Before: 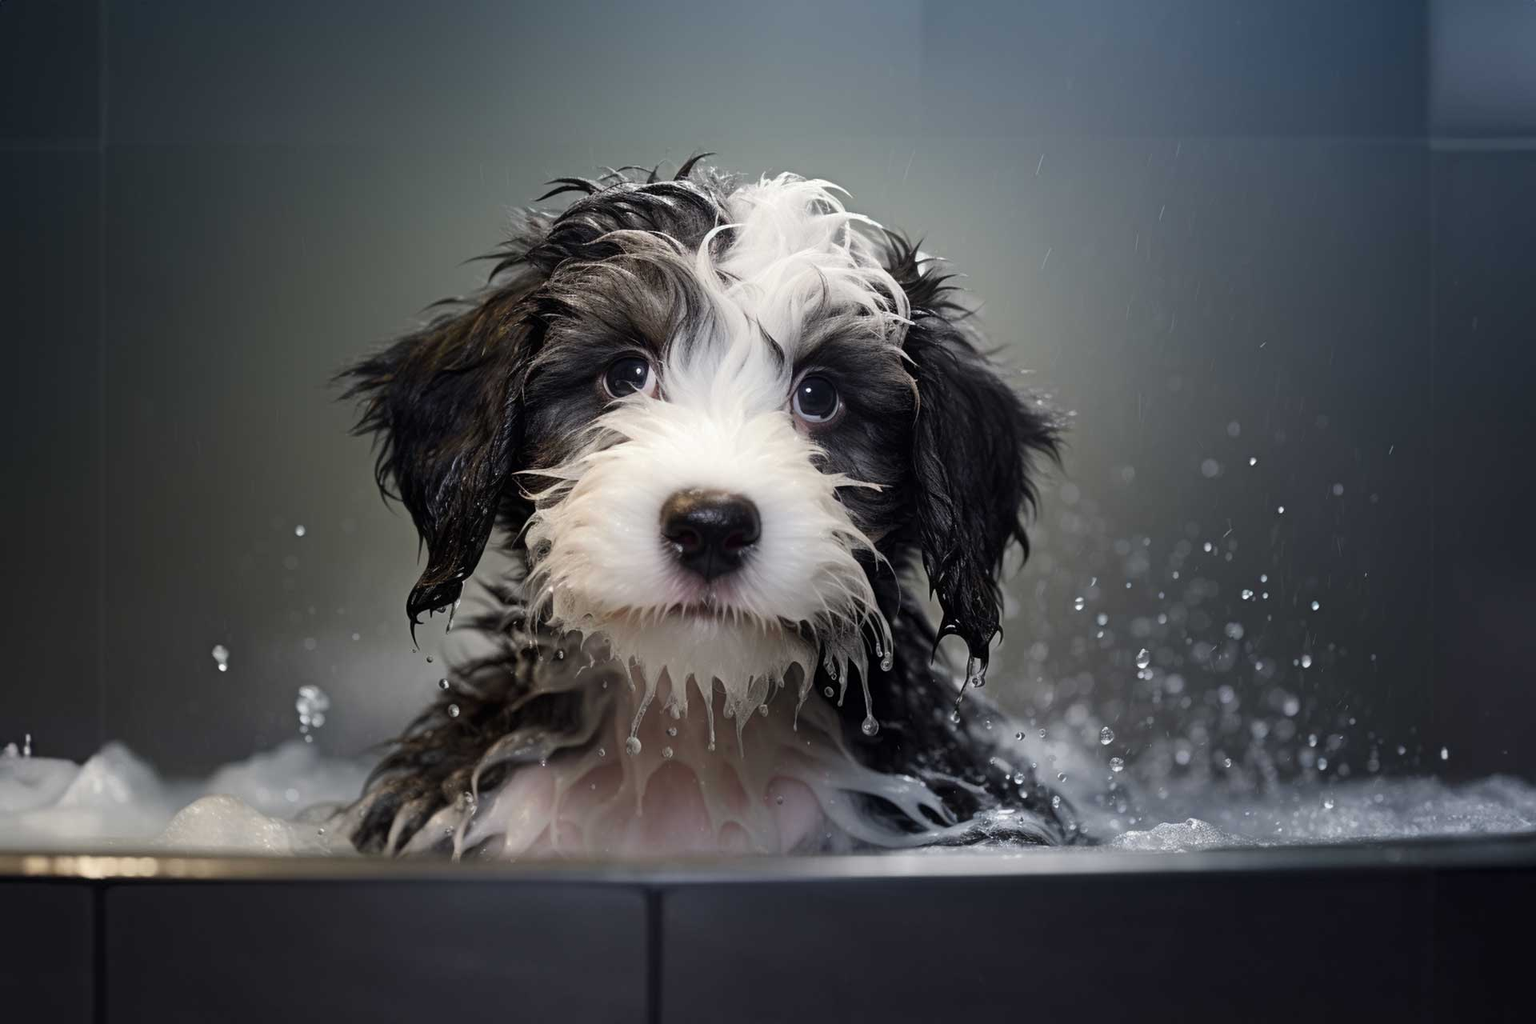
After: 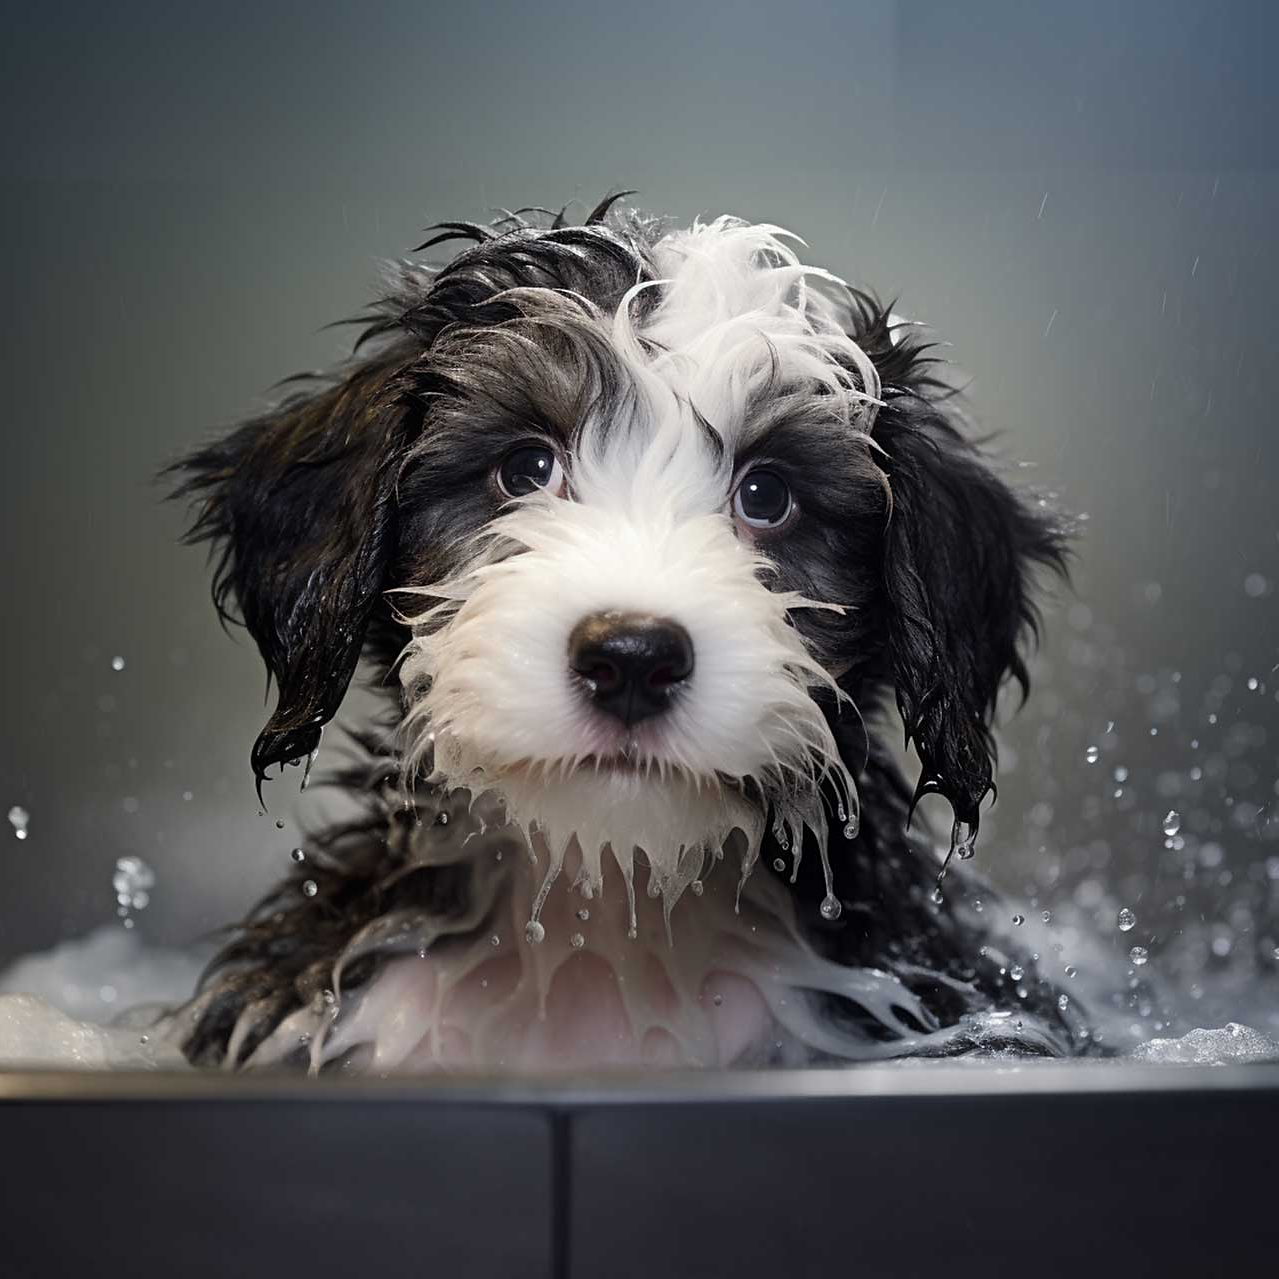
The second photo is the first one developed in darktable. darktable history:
crop and rotate: left 13.395%, right 19.955%
sharpen: radius 1.566, amount 0.37, threshold 1.52
